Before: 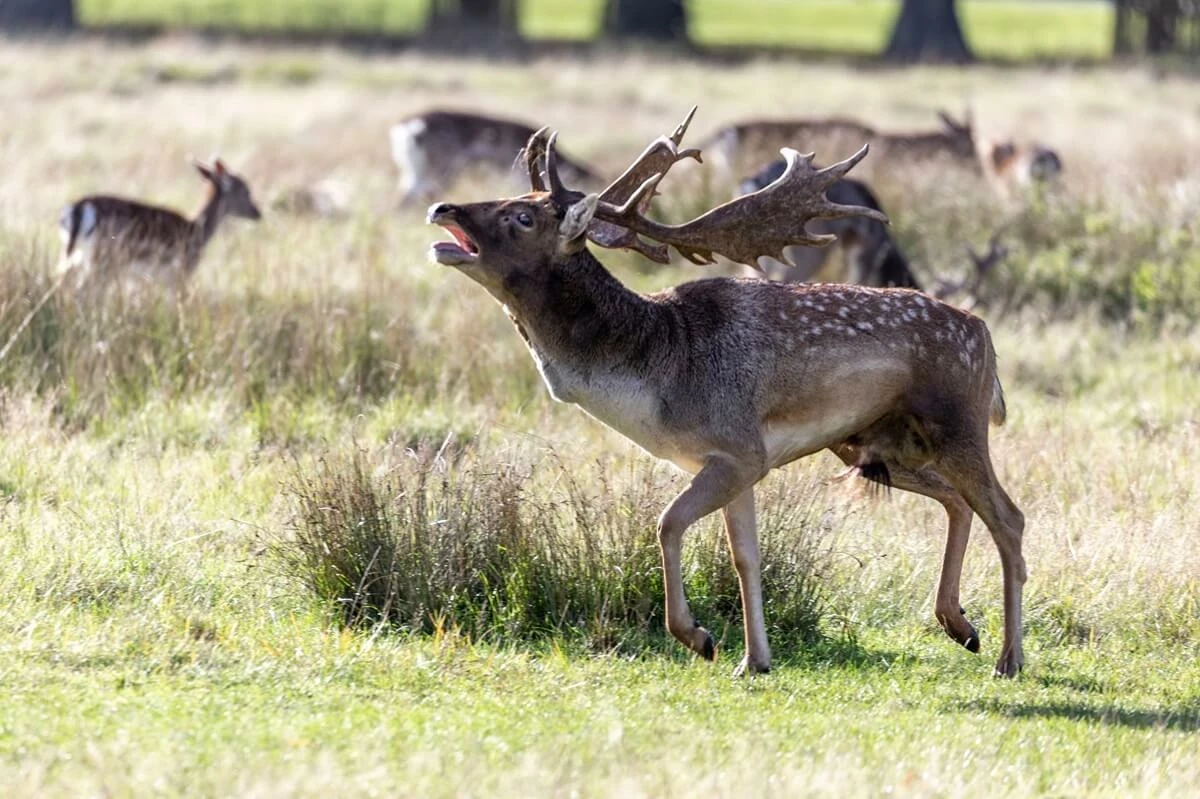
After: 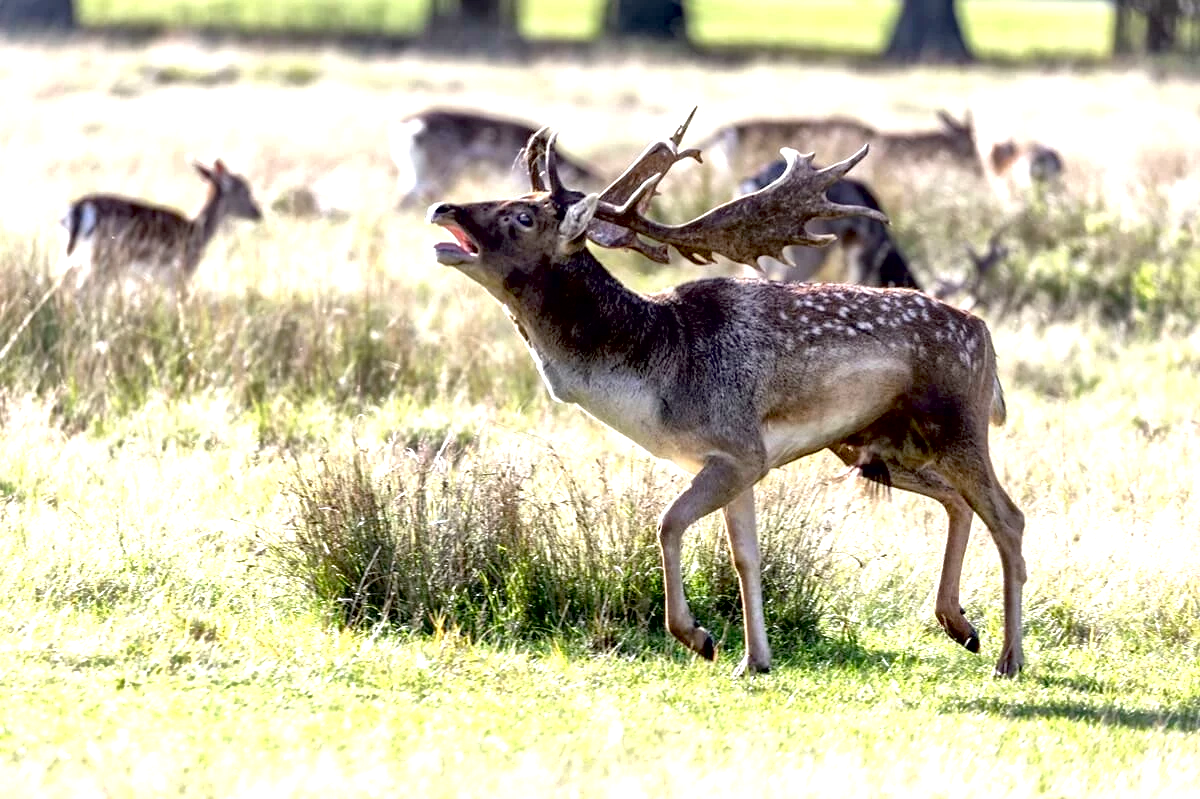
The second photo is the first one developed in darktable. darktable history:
exposure: black level correction 0.012, exposure 0.695 EV, compensate highlight preservation false
local contrast: mode bilateral grid, contrast 21, coarseness 50, detail 171%, midtone range 0.2
